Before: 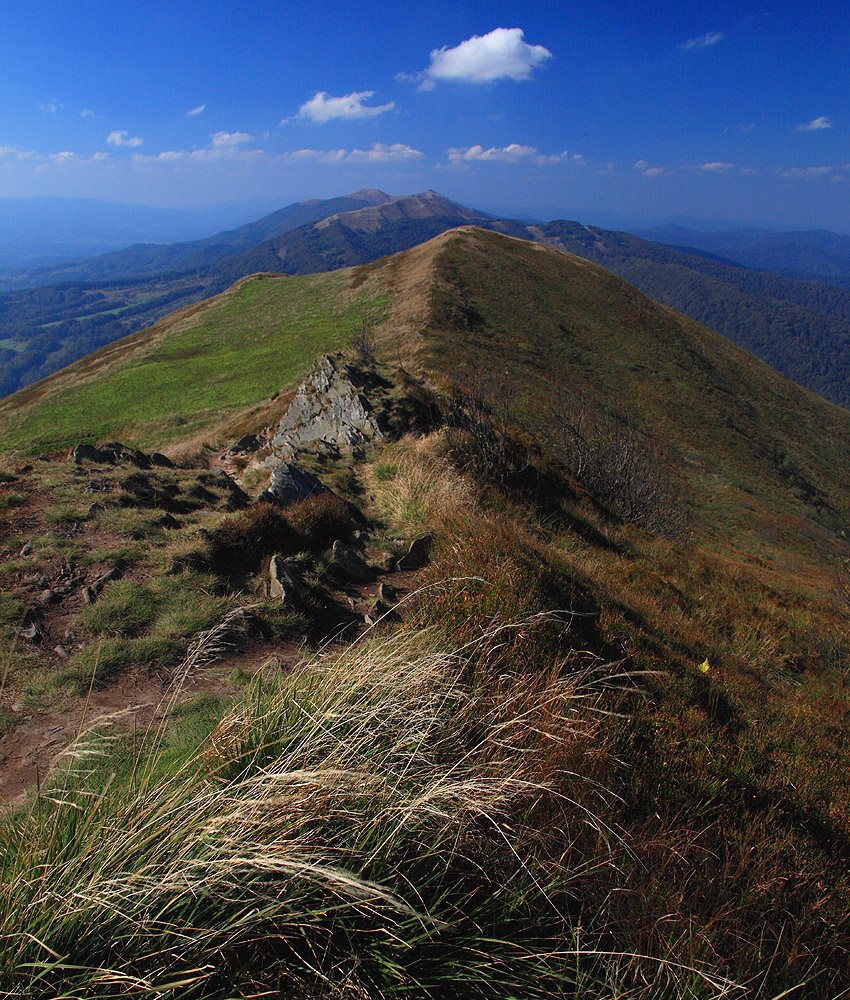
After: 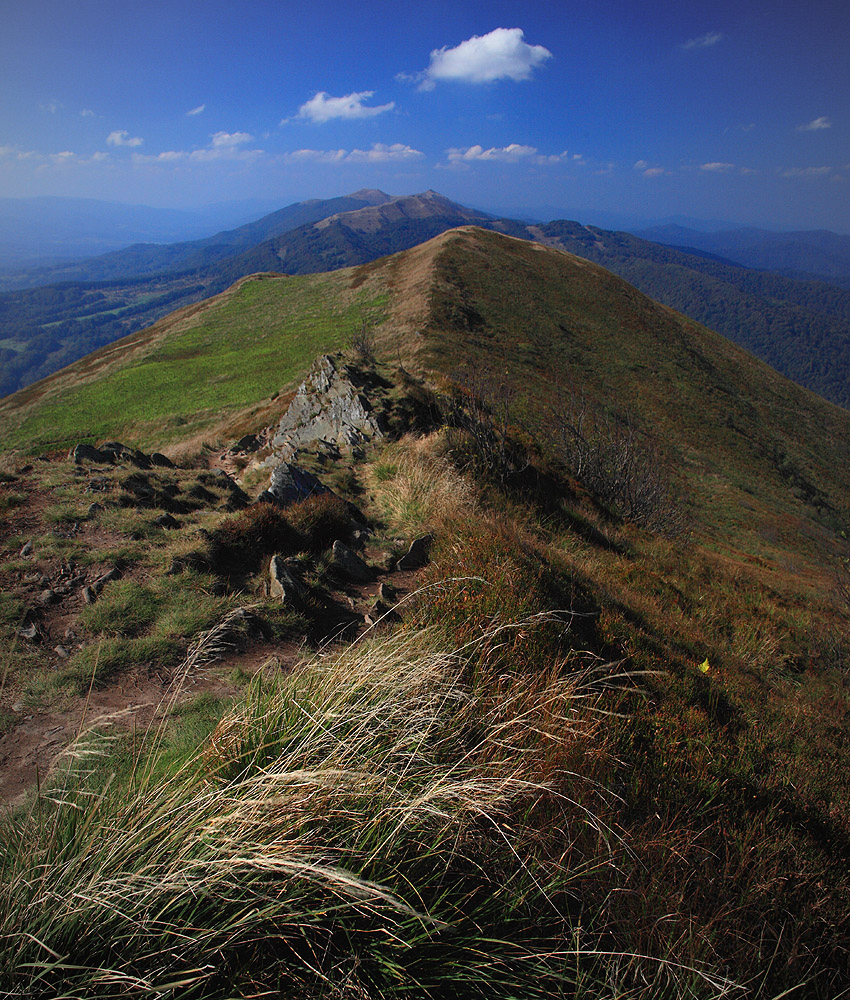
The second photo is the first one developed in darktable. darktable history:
vignetting: fall-off radius 69.63%, automatic ratio true
